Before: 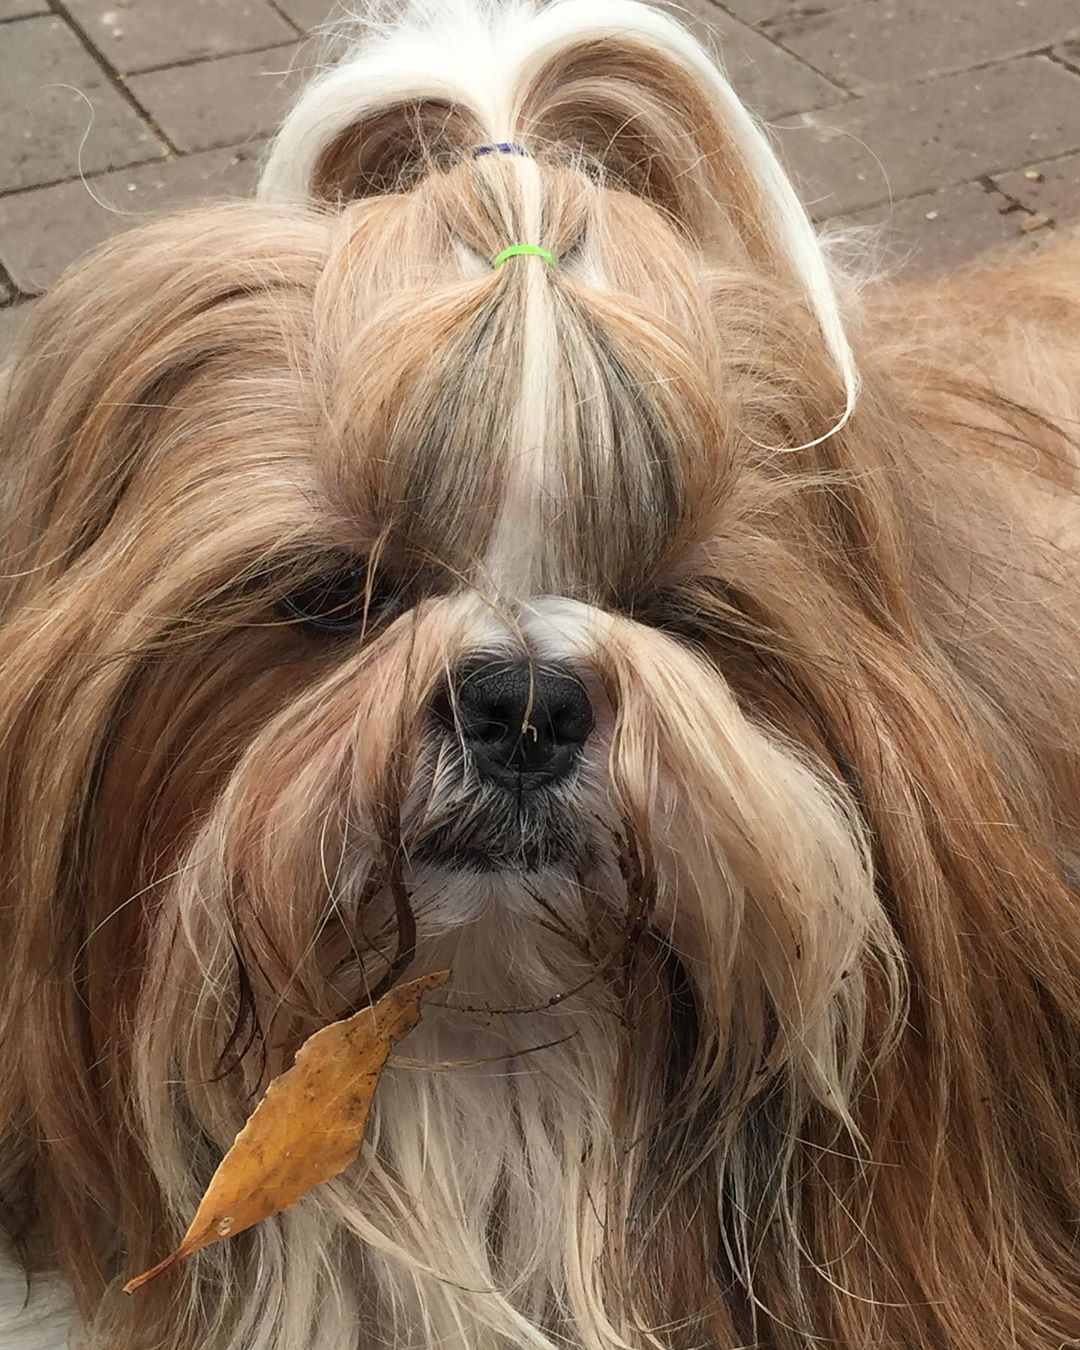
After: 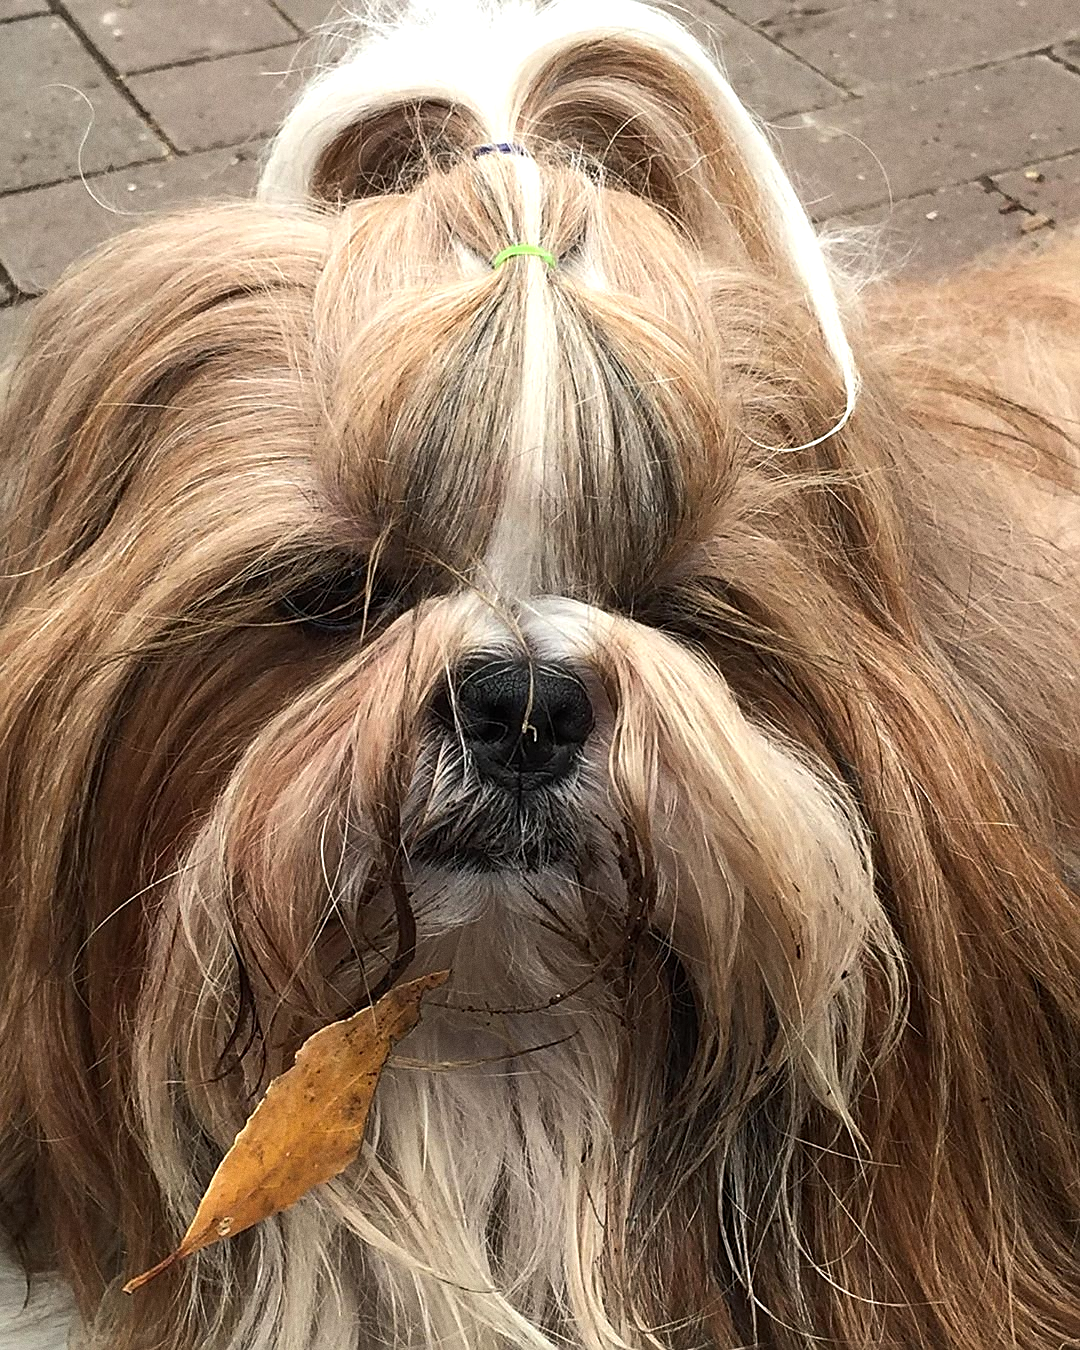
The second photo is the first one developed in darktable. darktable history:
grain: coarseness 0.09 ISO
tone equalizer: -8 EV -0.417 EV, -7 EV -0.389 EV, -6 EV -0.333 EV, -5 EV -0.222 EV, -3 EV 0.222 EV, -2 EV 0.333 EV, -1 EV 0.389 EV, +0 EV 0.417 EV, edges refinement/feathering 500, mask exposure compensation -1.57 EV, preserve details no
sharpen: on, module defaults
